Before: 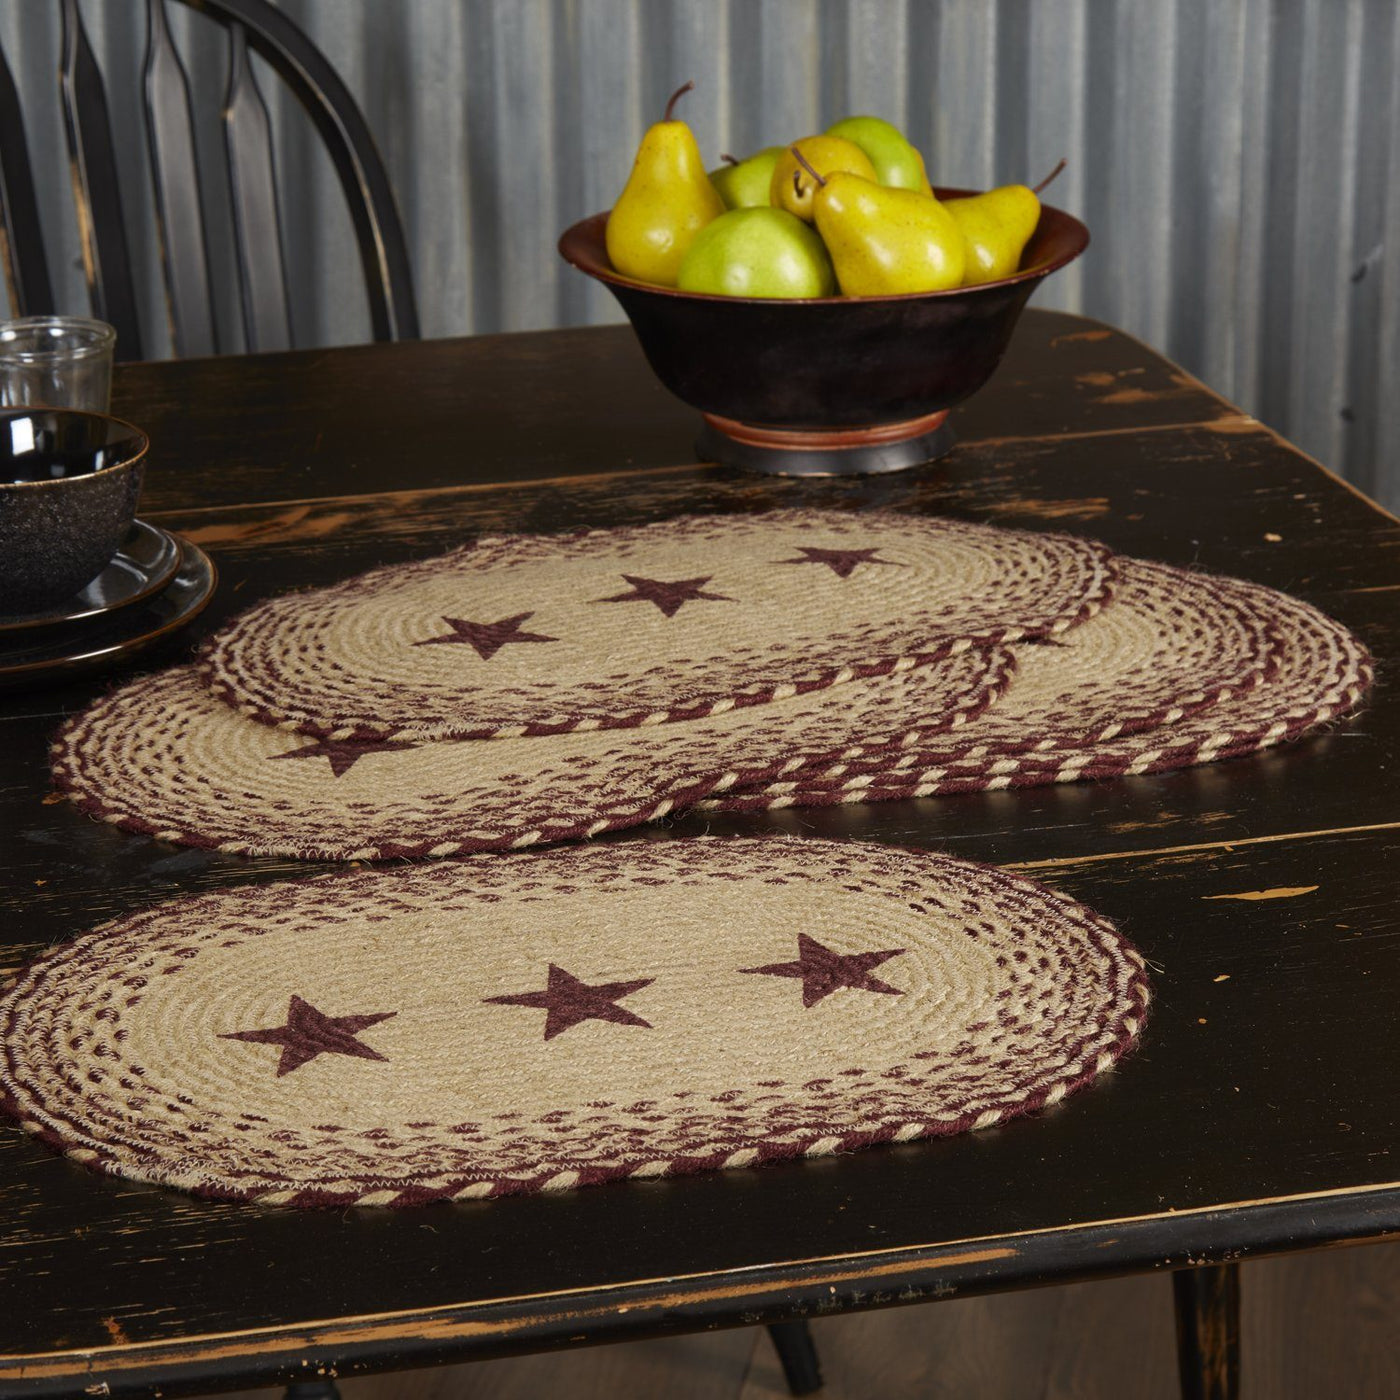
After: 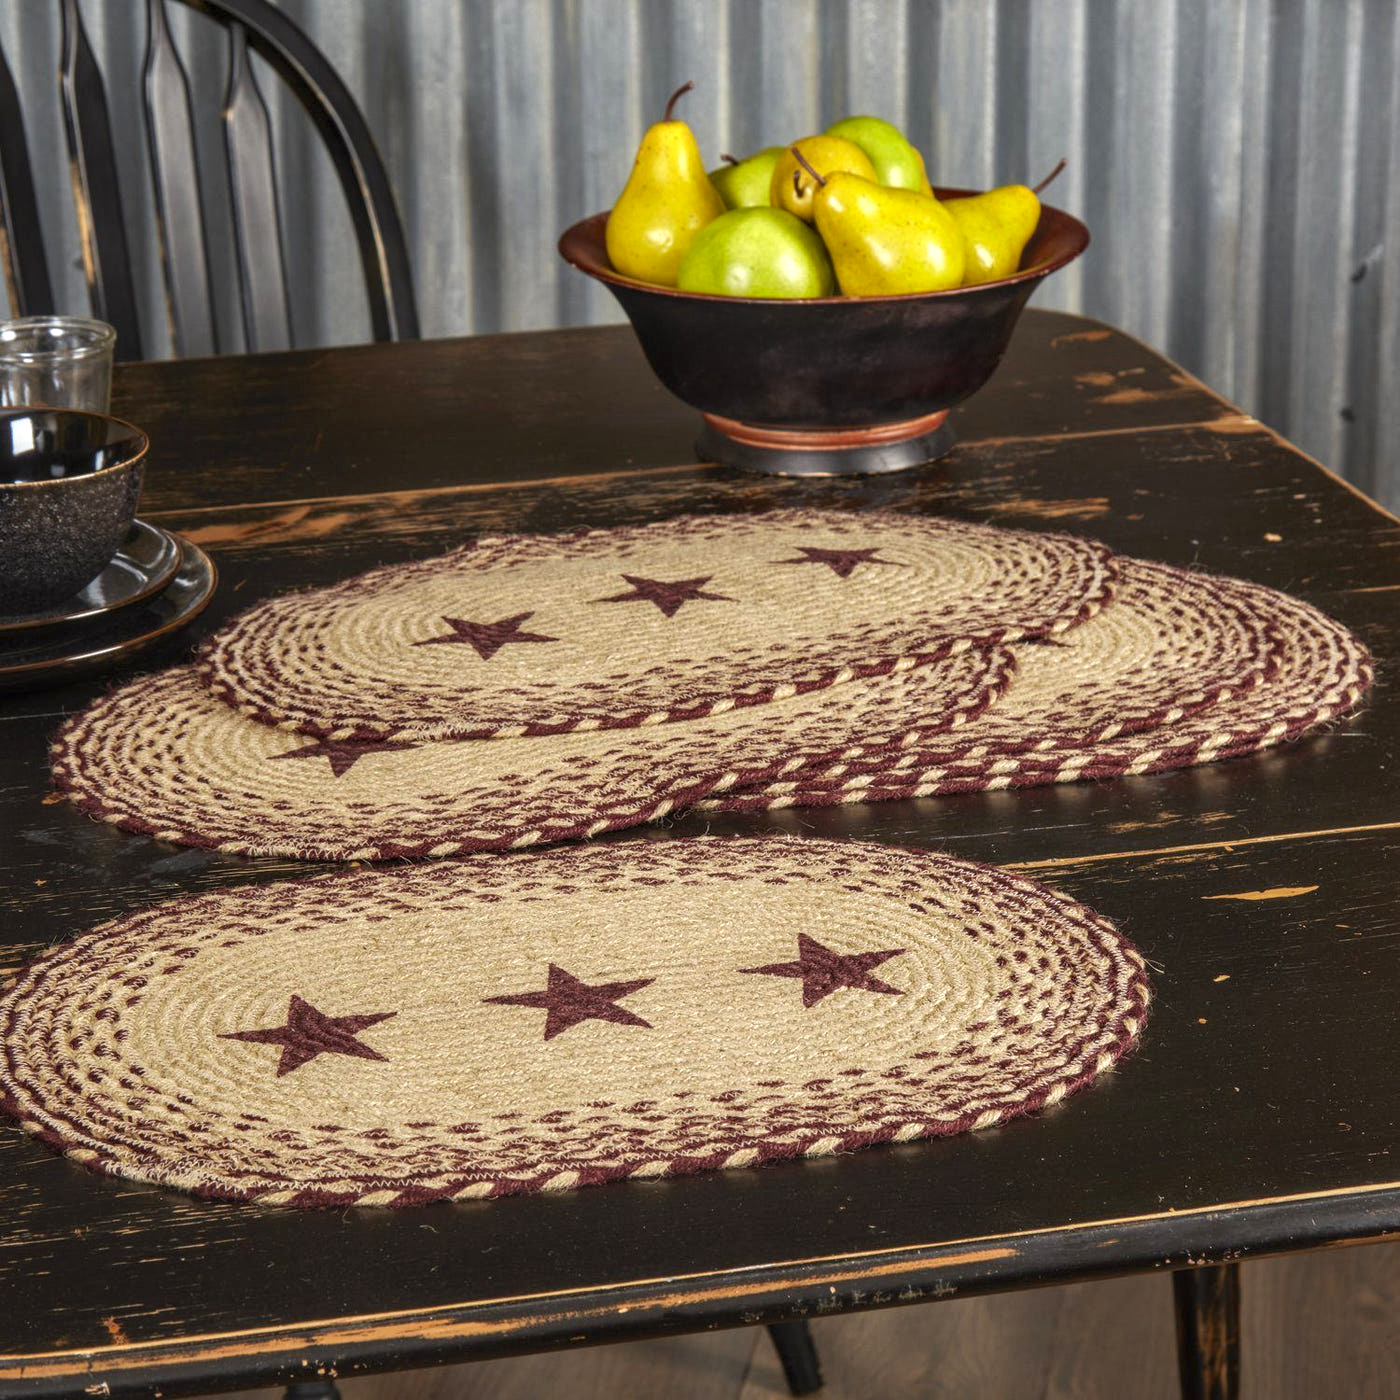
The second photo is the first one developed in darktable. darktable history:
local contrast: highlights 4%, shadows 6%, detail 134%
exposure: exposure 0.647 EV, compensate exposure bias true, compensate highlight preservation false
